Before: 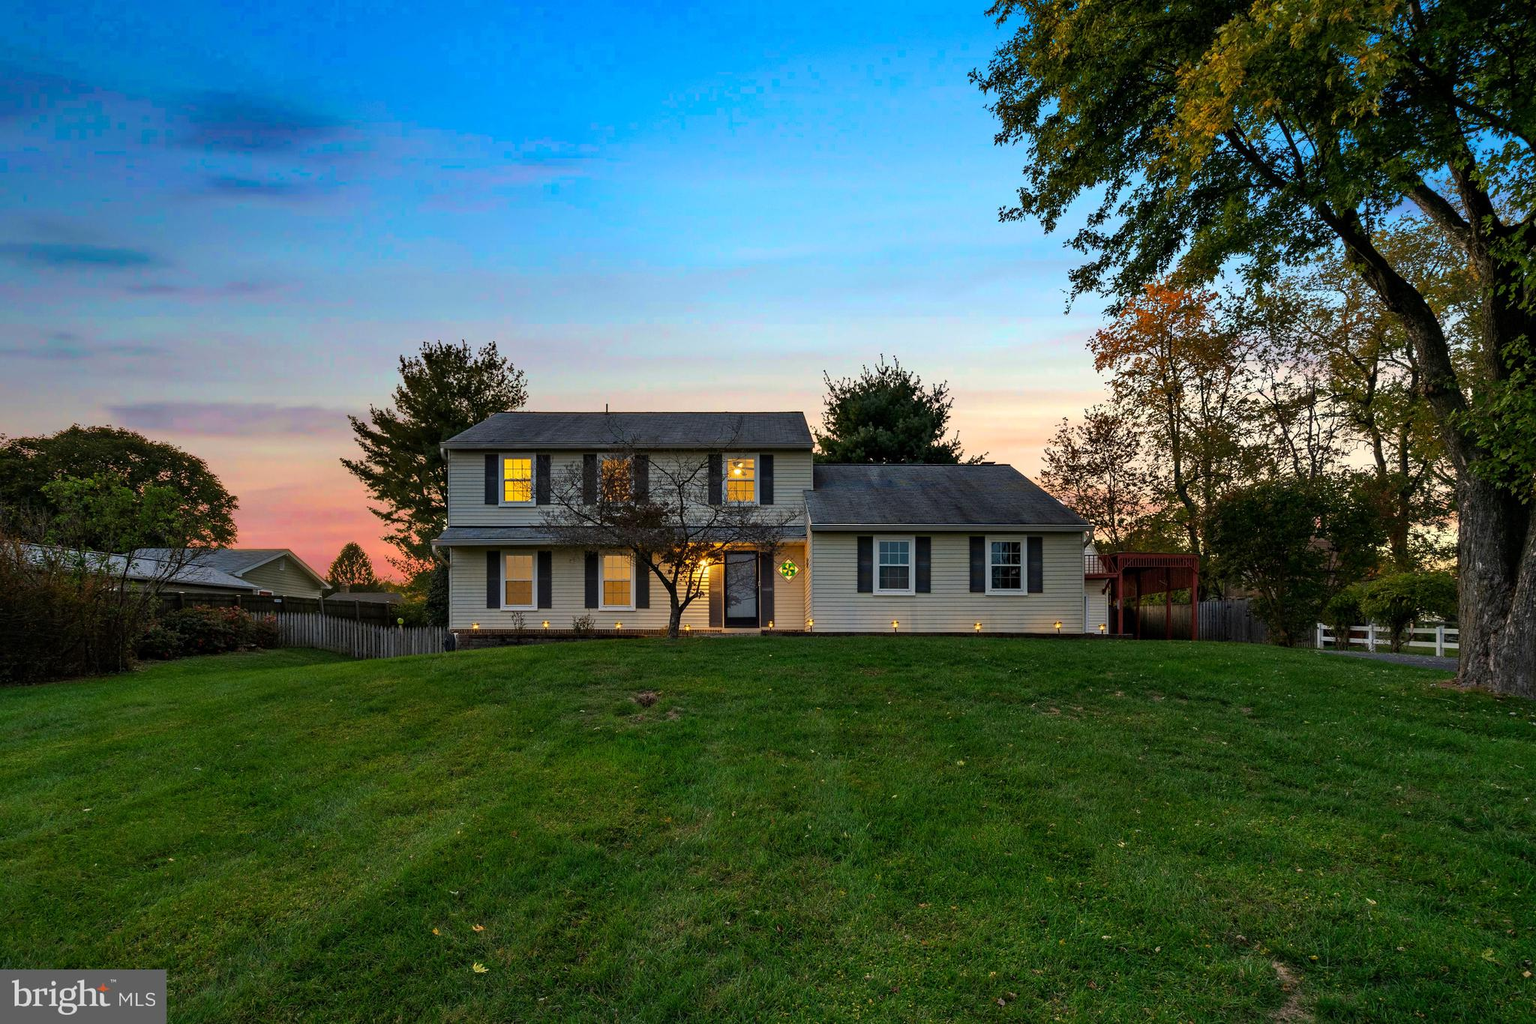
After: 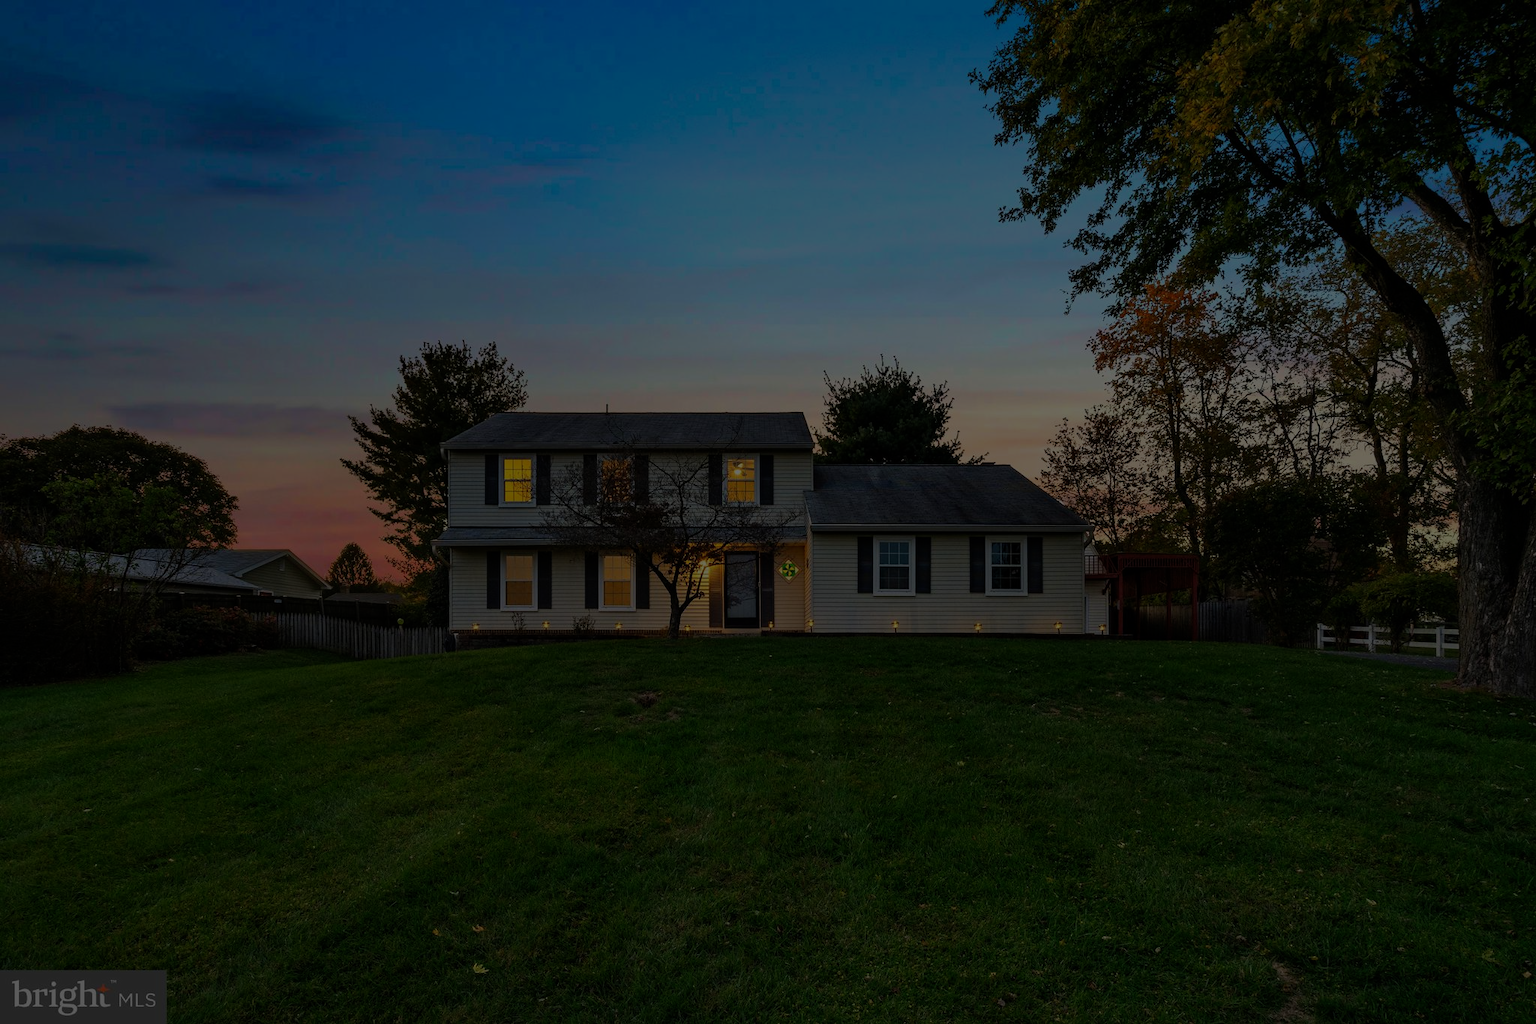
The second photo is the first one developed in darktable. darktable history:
exposure: black level correction 0, exposure 0.301 EV, compensate exposure bias true, compensate highlight preservation false
